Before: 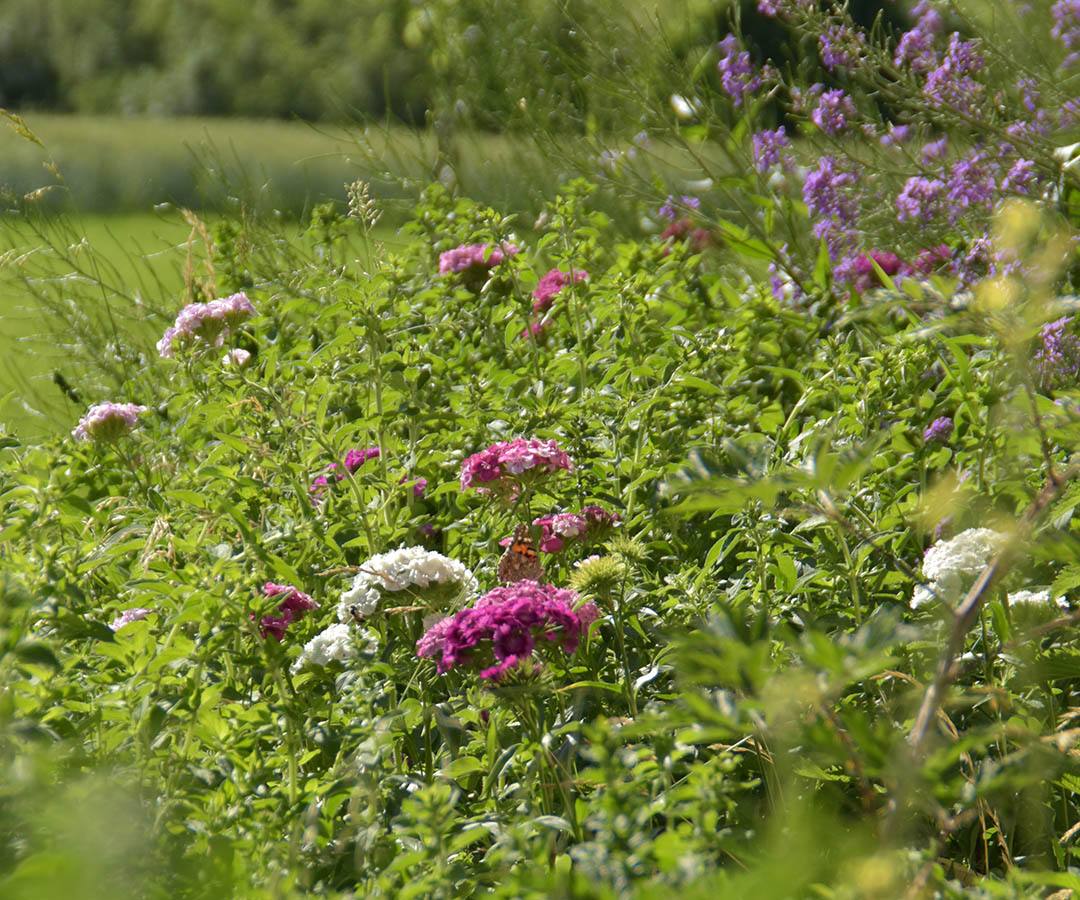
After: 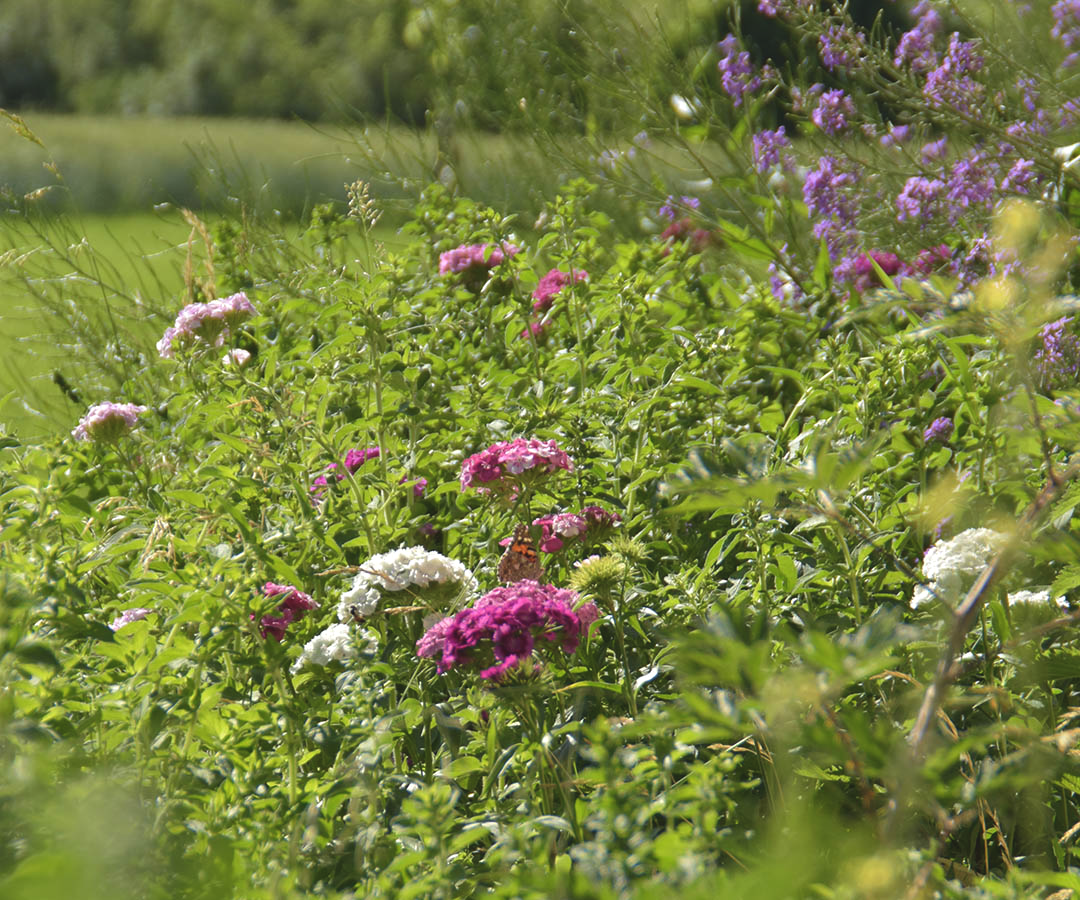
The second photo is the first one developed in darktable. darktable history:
exposure: black level correction -0.007, exposure 0.07 EV, compensate highlight preservation false
